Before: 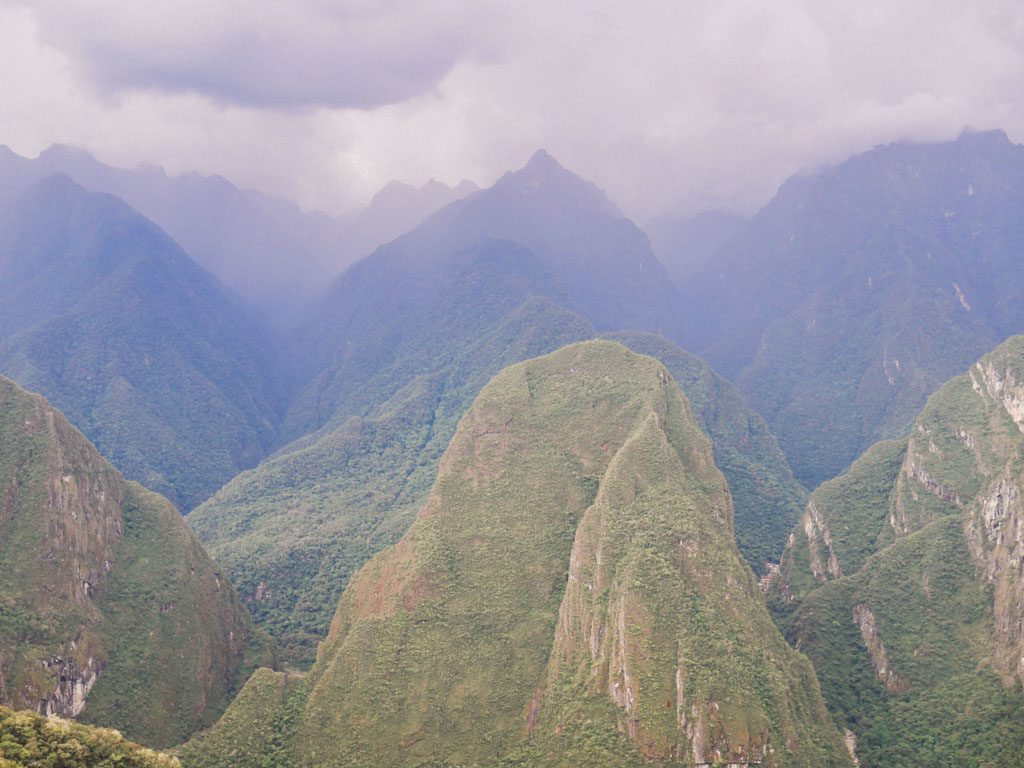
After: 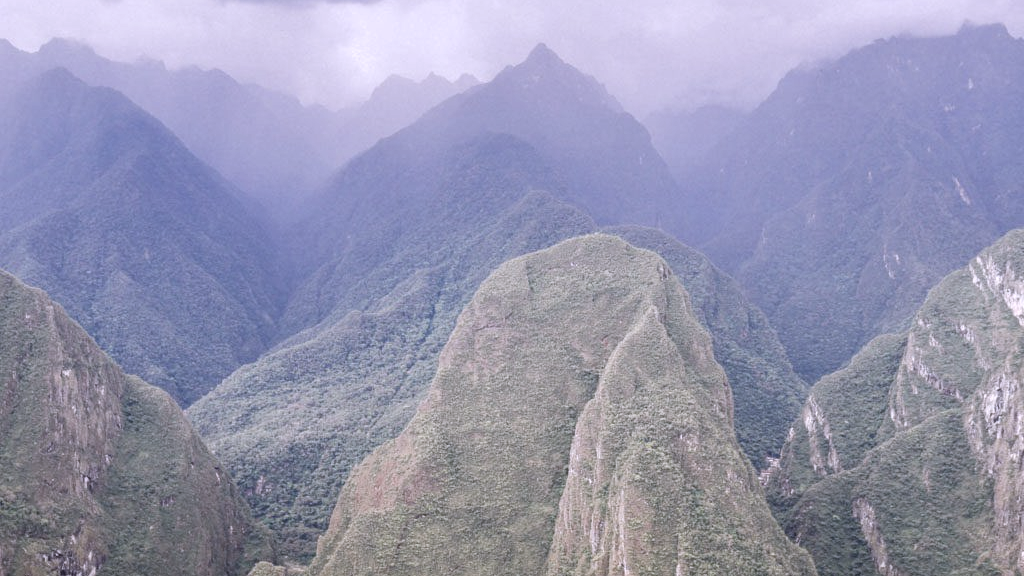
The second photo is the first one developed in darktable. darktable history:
local contrast: detail 130%
crop: top 13.819%, bottom 11.169%
color calibration: output R [1.063, -0.012, -0.003, 0], output B [-0.079, 0.047, 1, 0], illuminant custom, x 0.389, y 0.387, temperature 3838.64 K
contrast brightness saturation: contrast 0.1, saturation -0.36
